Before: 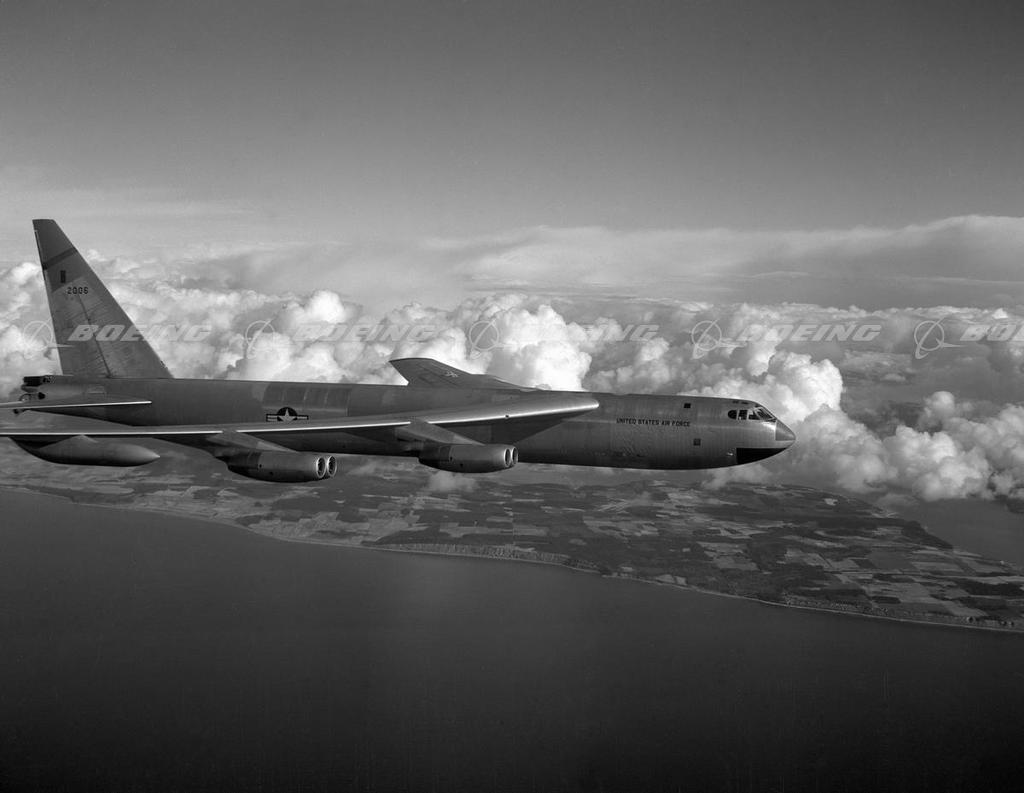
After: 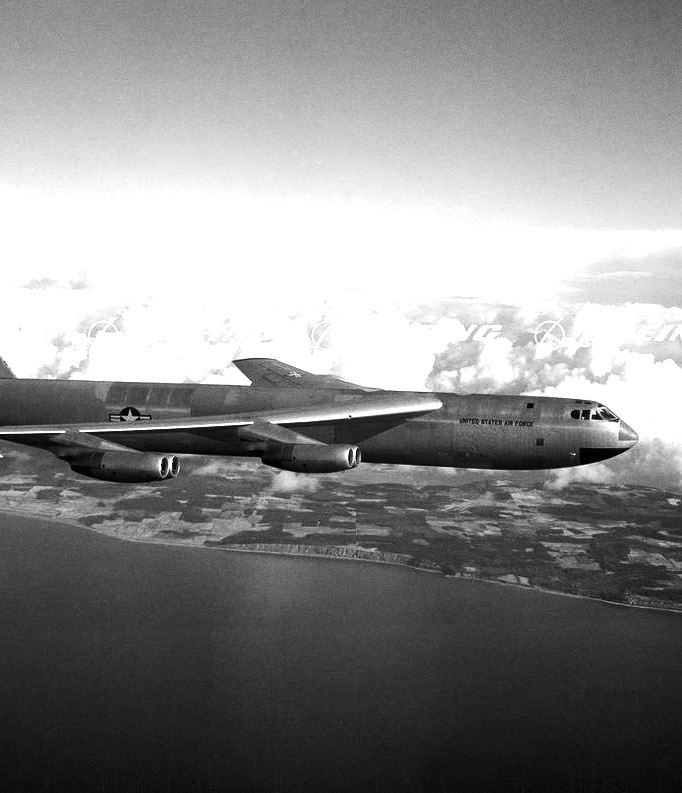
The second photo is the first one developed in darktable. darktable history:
tone equalizer: -8 EV -1.08 EV, -7 EV -1.01 EV, -6 EV -0.867 EV, -5 EV -0.578 EV, -3 EV 0.578 EV, -2 EV 0.867 EV, -1 EV 1.01 EV, +0 EV 1.08 EV, edges refinement/feathering 500, mask exposure compensation -1.57 EV, preserve details no
grain: strength 26%
crop: left 15.419%, right 17.914%
exposure: exposure 0.6 EV, compensate highlight preservation false
